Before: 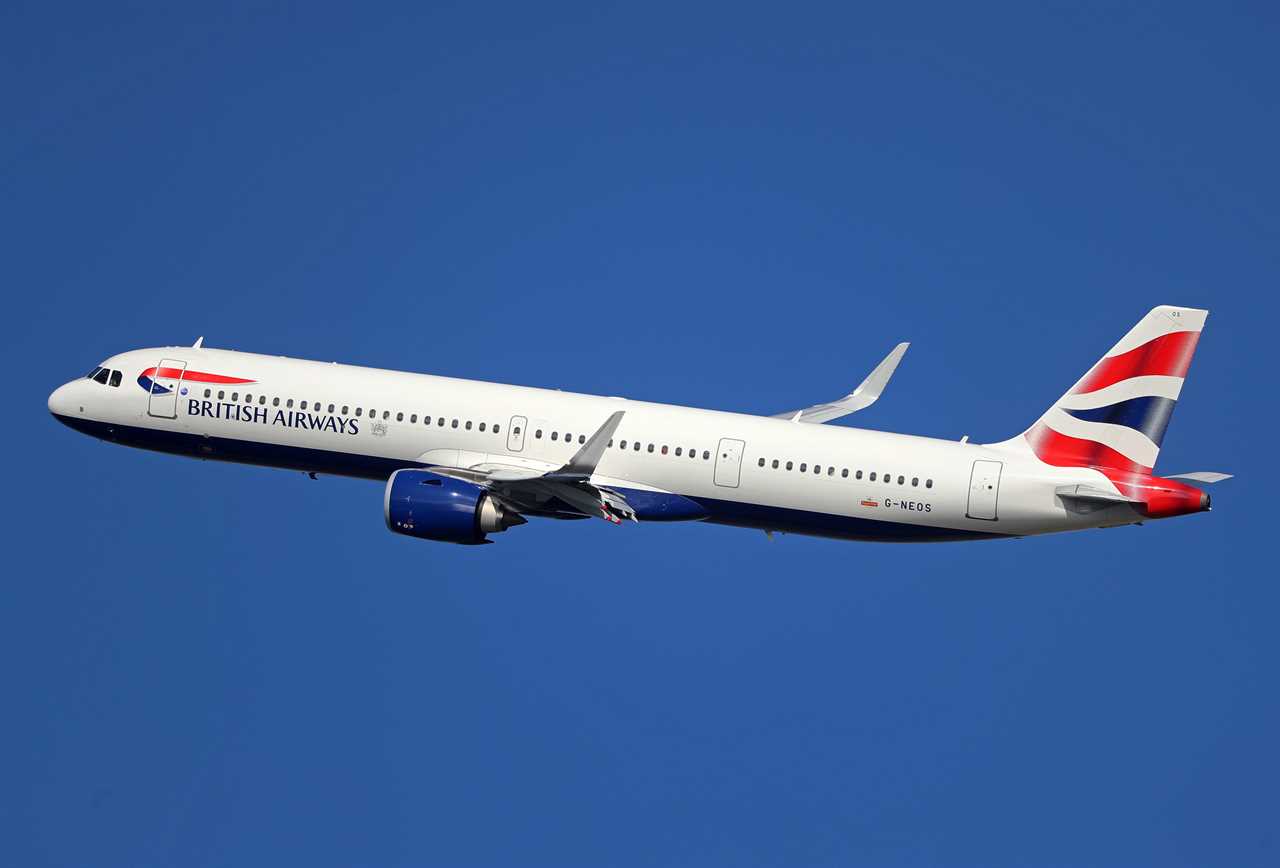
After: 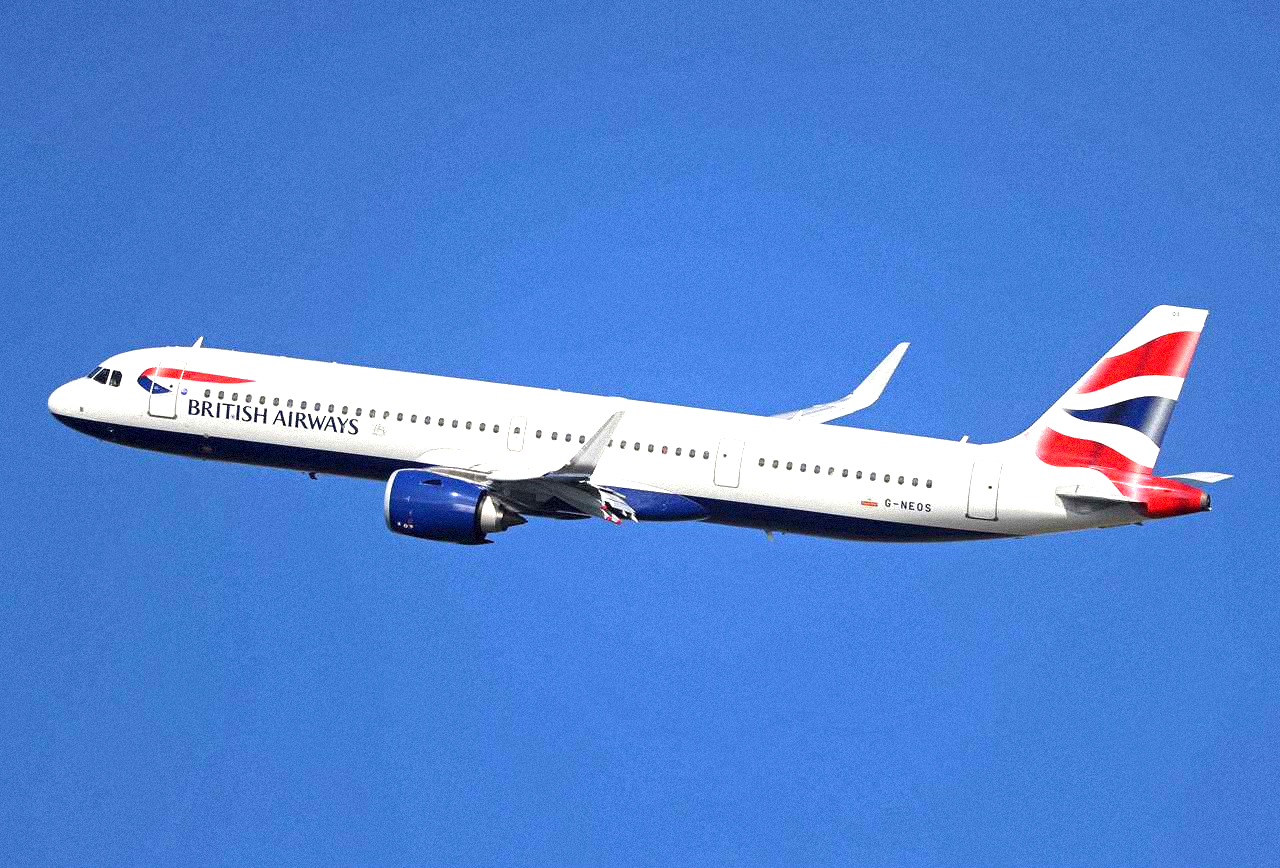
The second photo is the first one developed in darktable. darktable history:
grain: mid-tones bias 0%
exposure: black level correction 0, exposure 1.1 EV, compensate exposure bias true, compensate highlight preservation false
